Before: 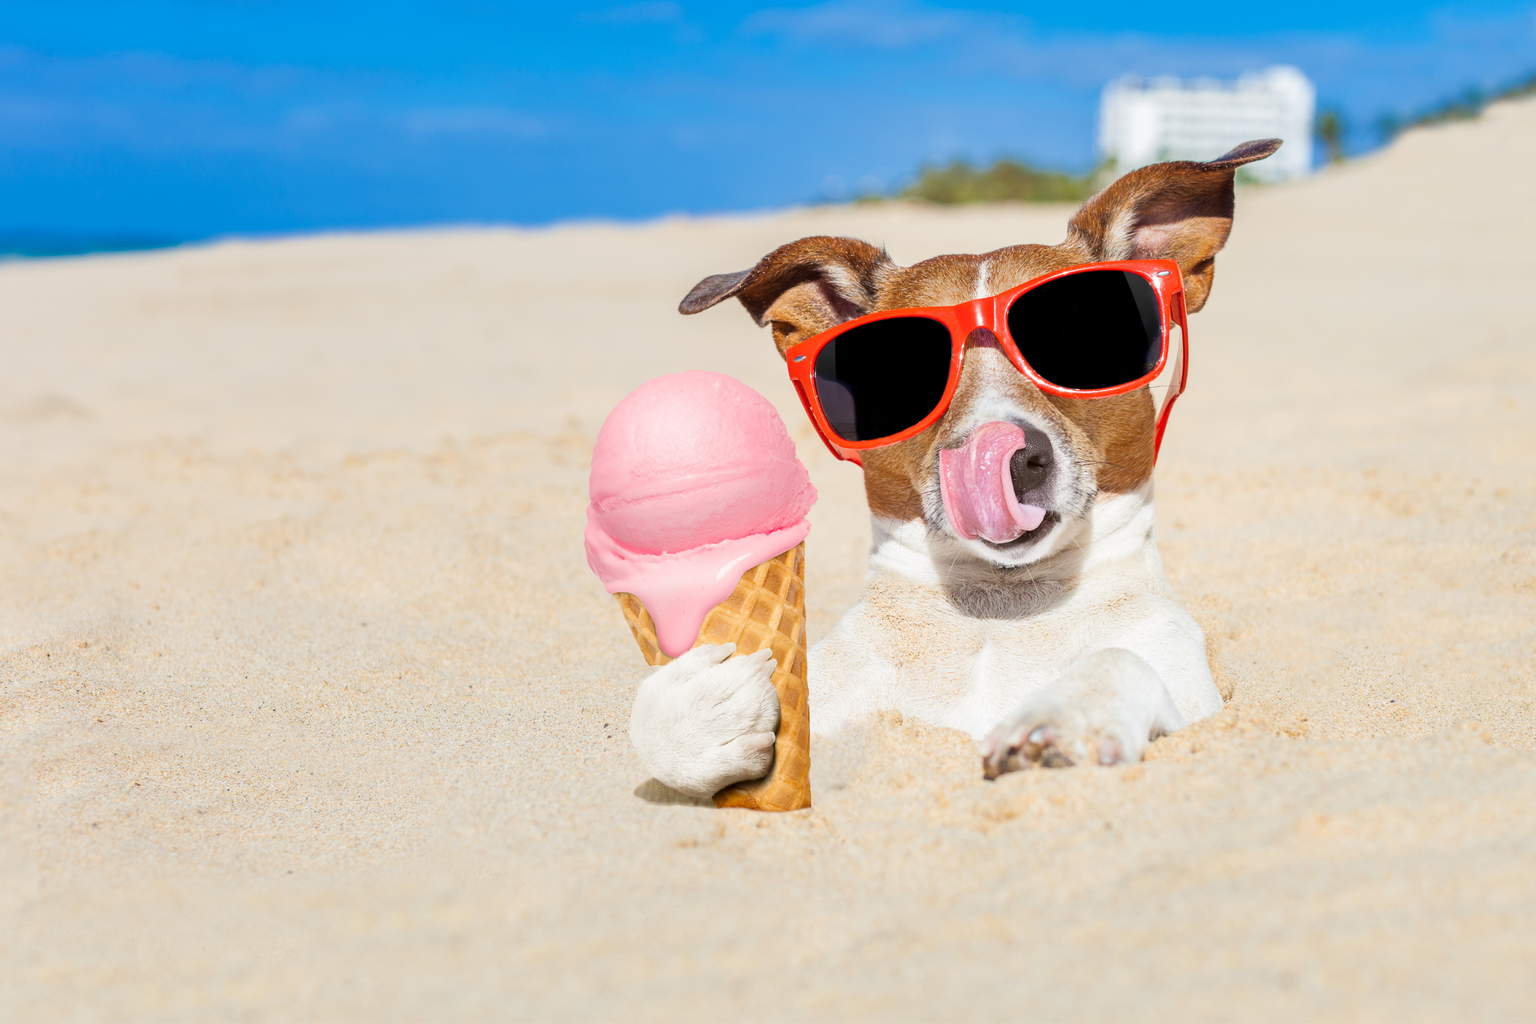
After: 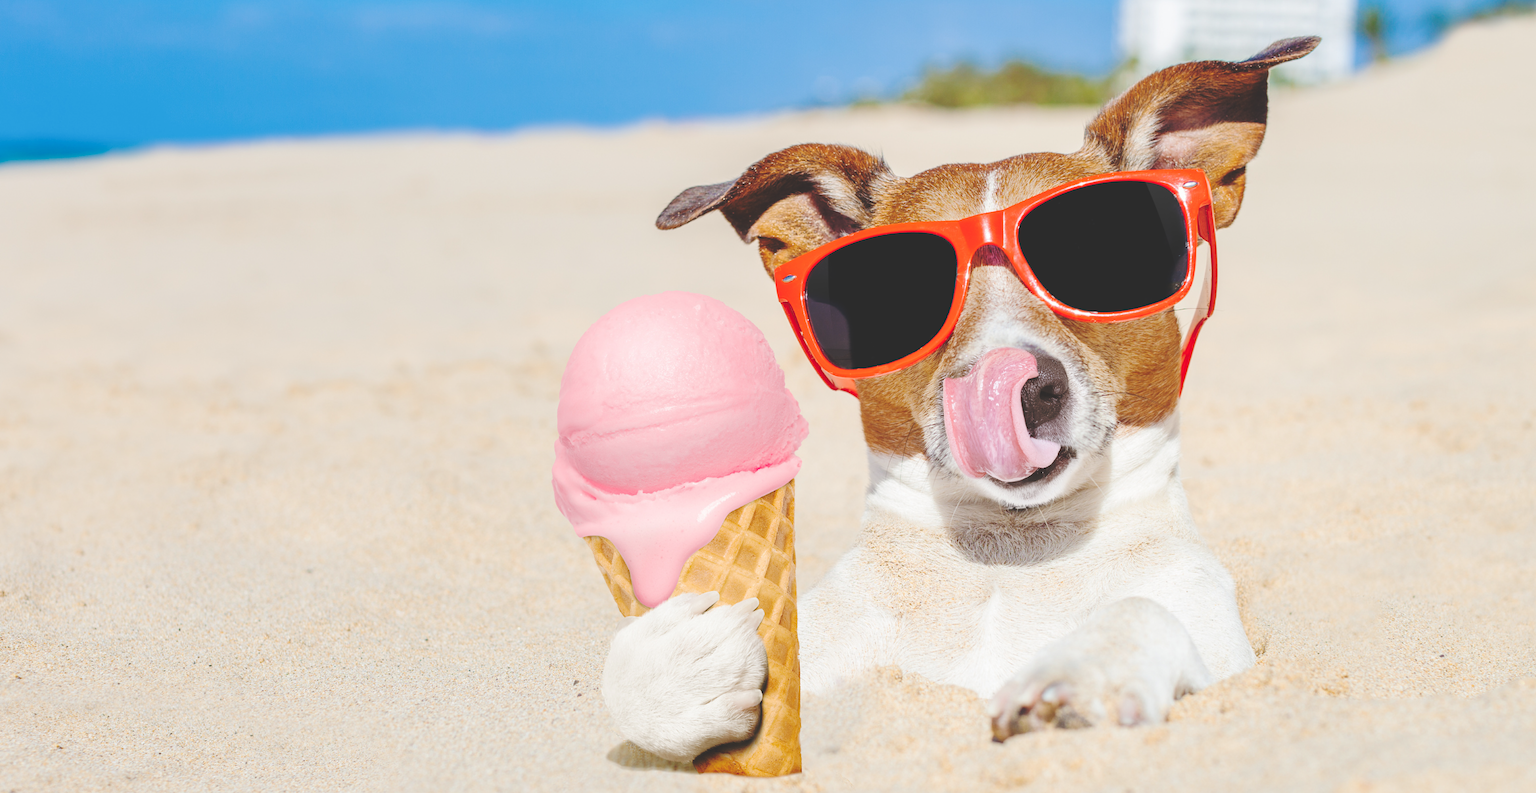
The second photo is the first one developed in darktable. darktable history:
base curve: curves: ch0 [(0, 0.024) (0.055, 0.065) (0.121, 0.166) (0.236, 0.319) (0.693, 0.726) (1, 1)], preserve colors none
crop: left 5.447%, top 10.427%, right 3.737%, bottom 19.252%
